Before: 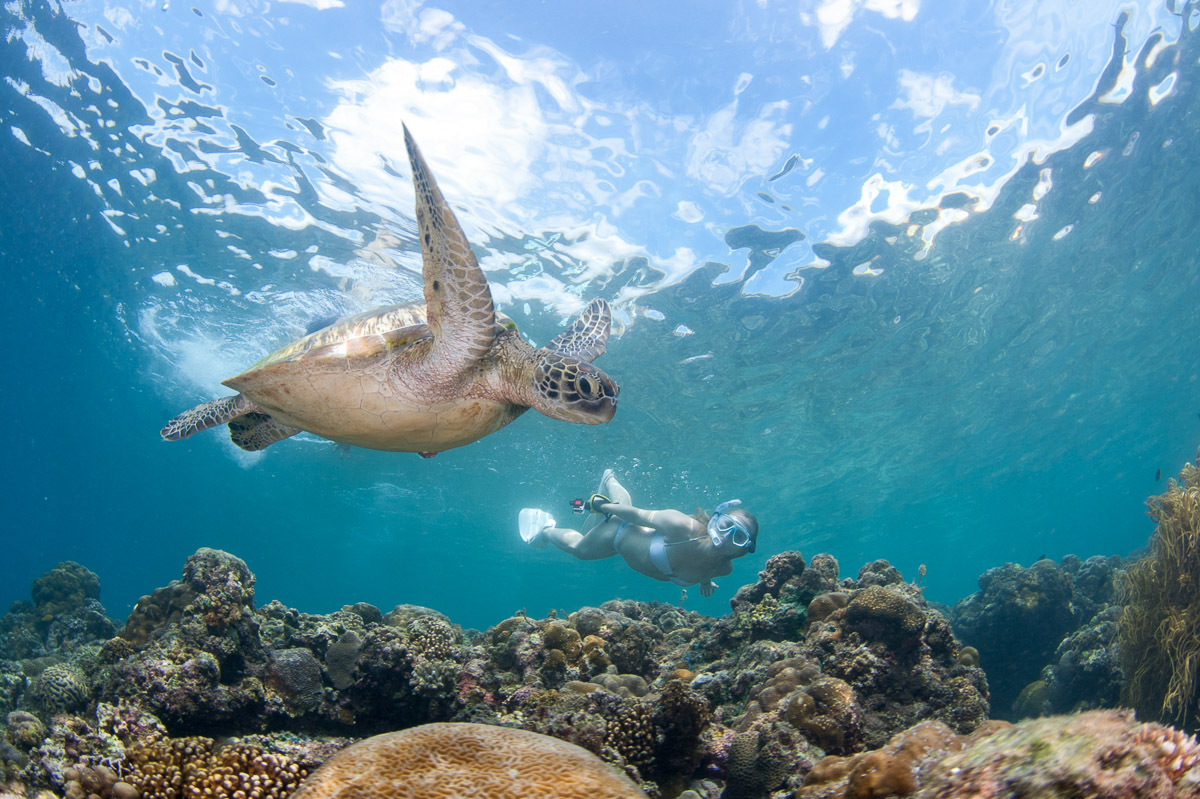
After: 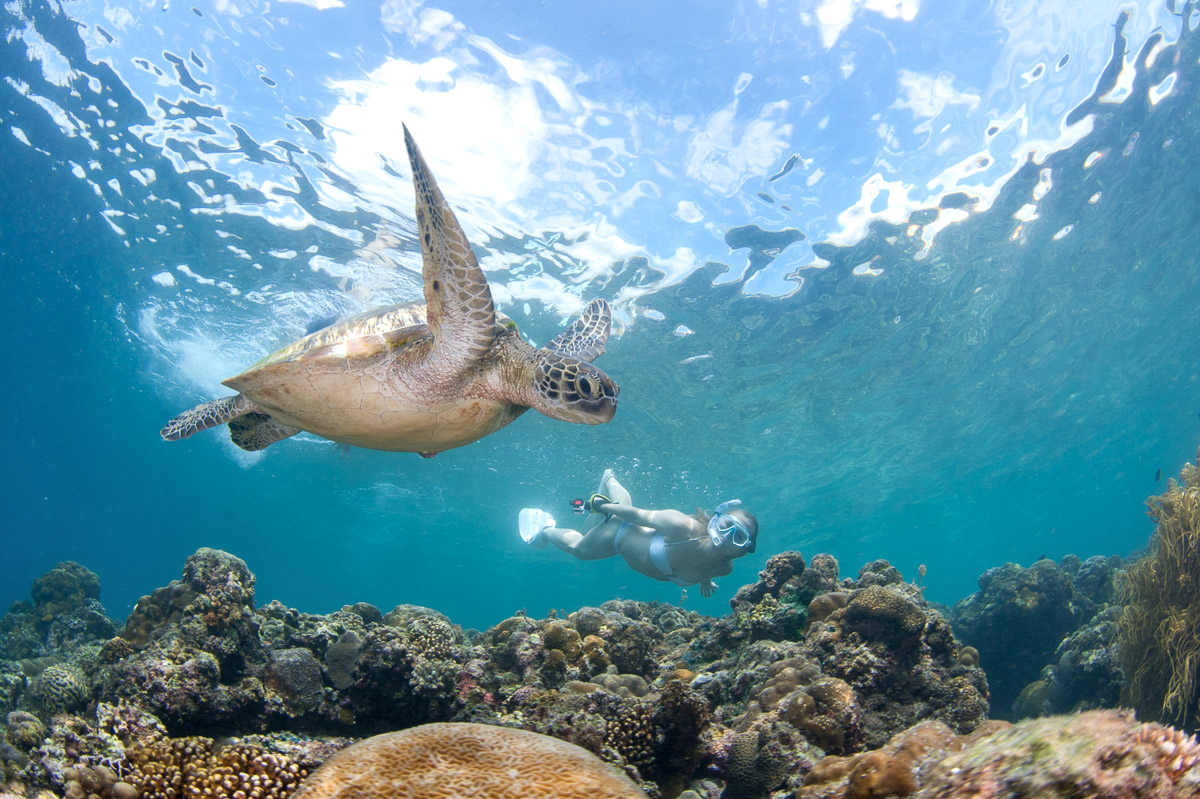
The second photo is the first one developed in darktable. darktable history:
exposure: exposure 0.15 EV, compensate highlight preservation false
shadows and highlights: shadows 37.27, highlights -28.18, soften with gaussian
